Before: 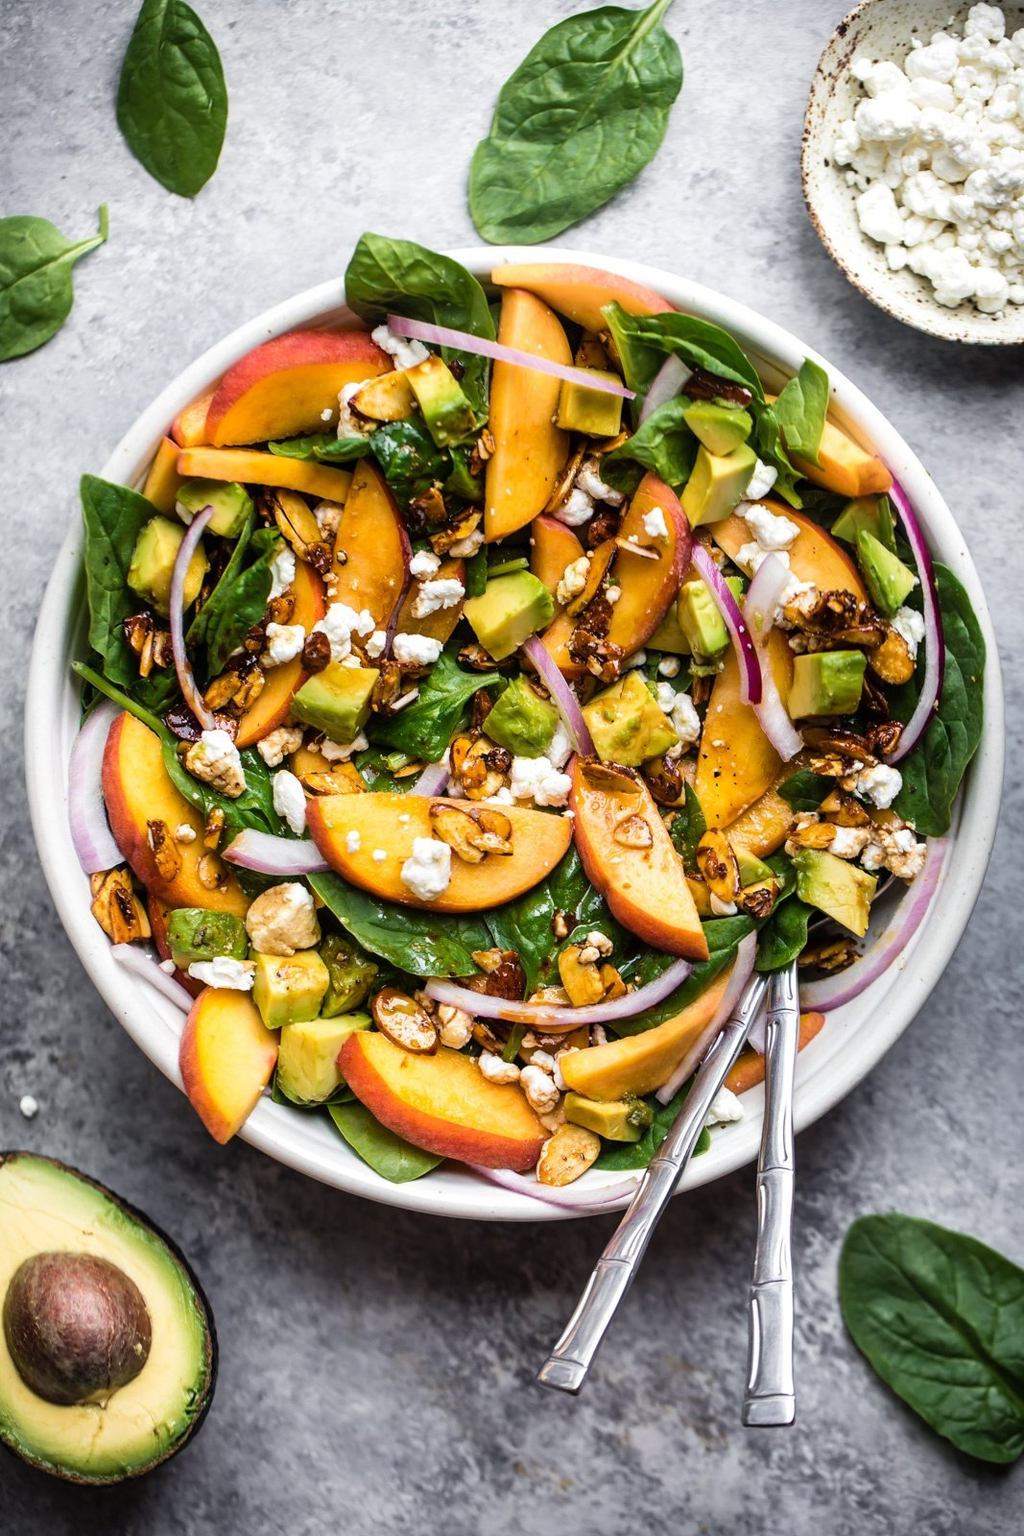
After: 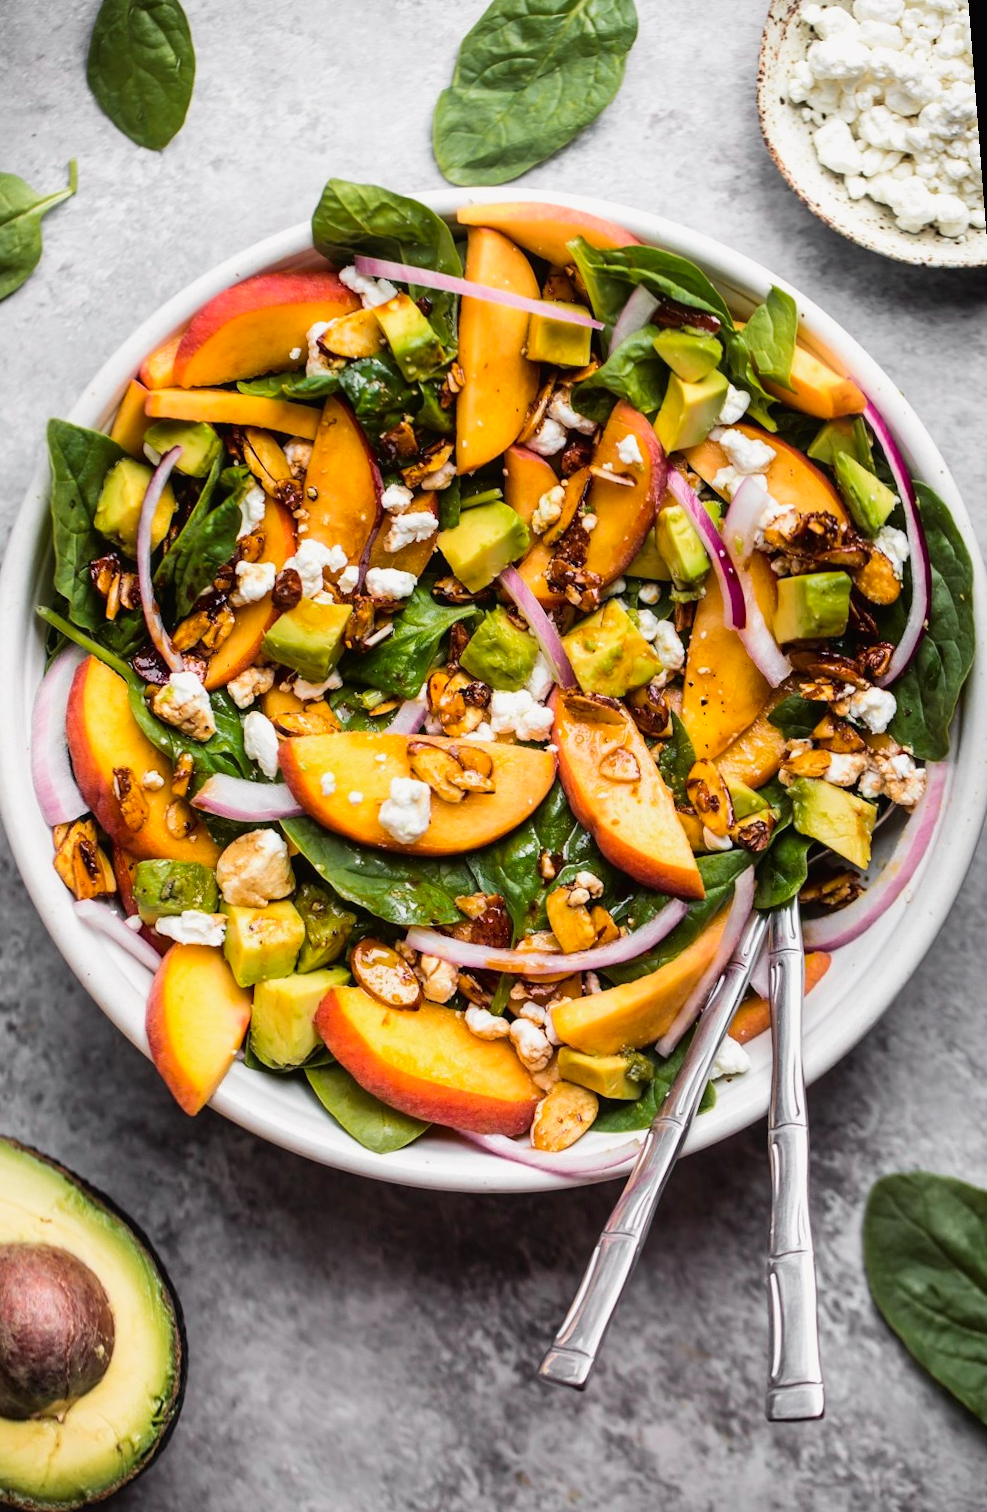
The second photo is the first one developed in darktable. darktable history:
tone curve: curves: ch0 [(0, 0.013) (0.036, 0.035) (0.274, 0.288) (0.504, 0.536) (0.844, 0.84) (1, 0.97)]; ch1 [(0, 0) (0.389, 0.403) (0.462, 0.48) (0.499, 0.5) (0.522, 0.534) (0.567, 0.588) (0.626, 0.645) (0.749, 0.781) (1, 1)]; ch2 [(0, 0) (0.457, 0.486) (0.5, 0.501) (0.533, 0.539) (0.599, 0.6) (0.704, 0.732) (1, 1)], color space Lab, independent channels, preserve colors none
rotate and perspective: rotation -1.68°, lens shift (vertical) -0.146, crop left 0.049, crop right 0.912, crop top 0.032, crop bottom 0.96
